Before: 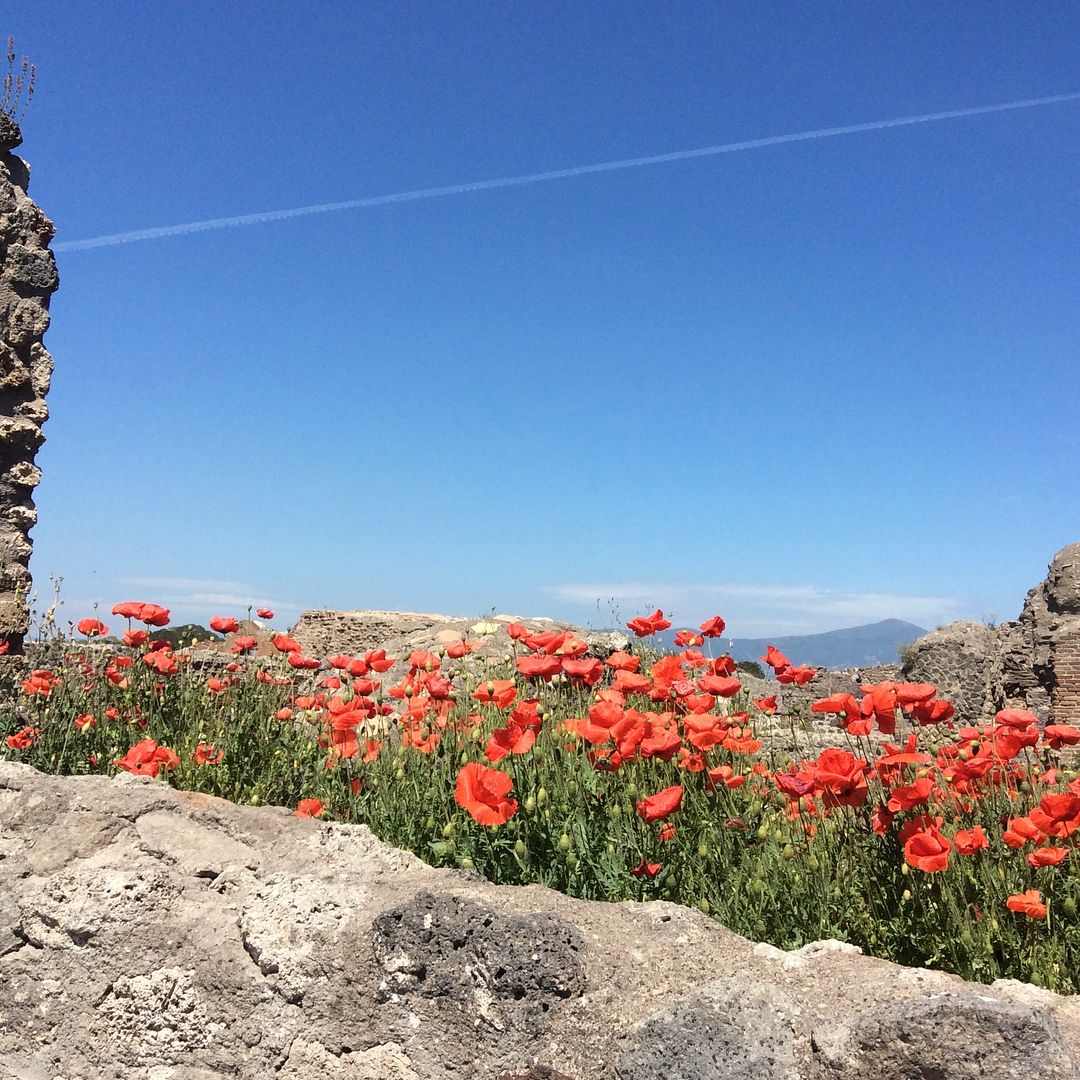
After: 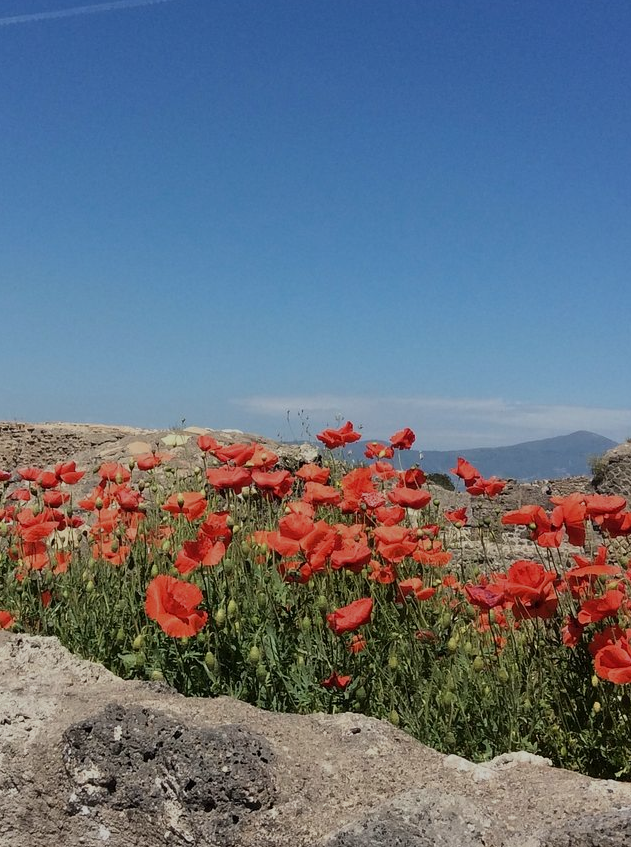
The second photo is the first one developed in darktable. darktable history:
crop and rotate: left 28.738%, top 17.493%, right 12.771%, bottom 4.062%
exposure: black level correction 0, exposure -0.795 EV, compensate exposure bias true, compensate highlight preservation false
